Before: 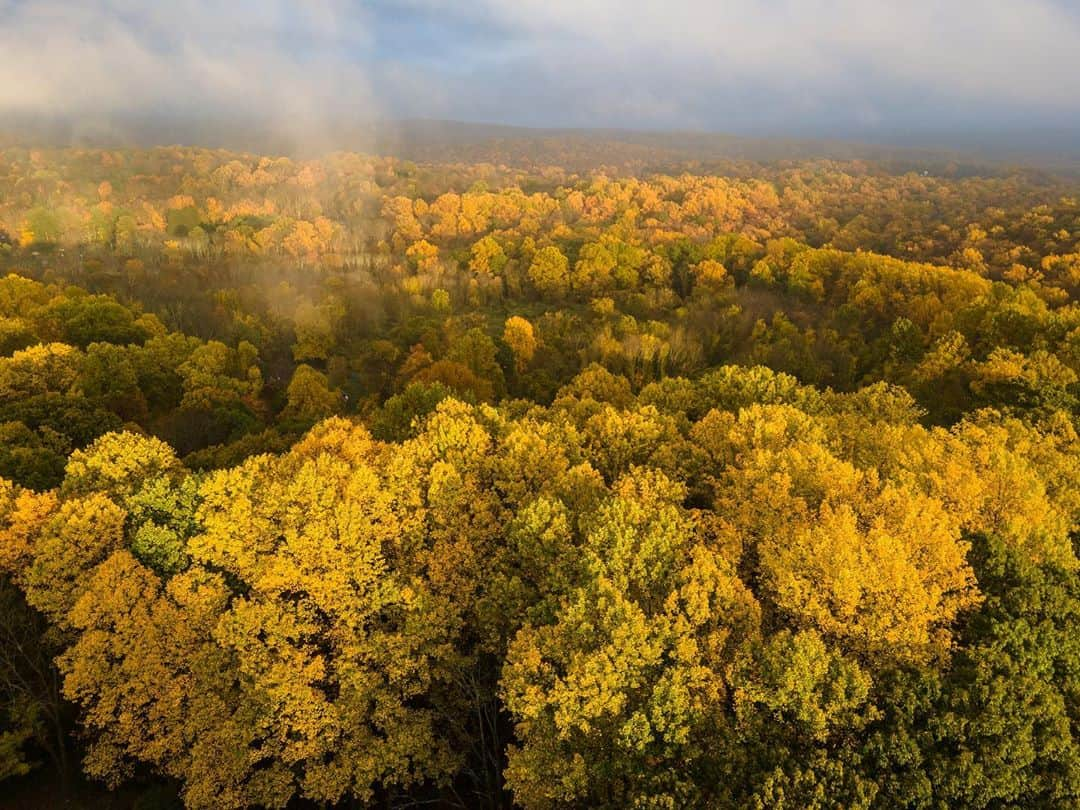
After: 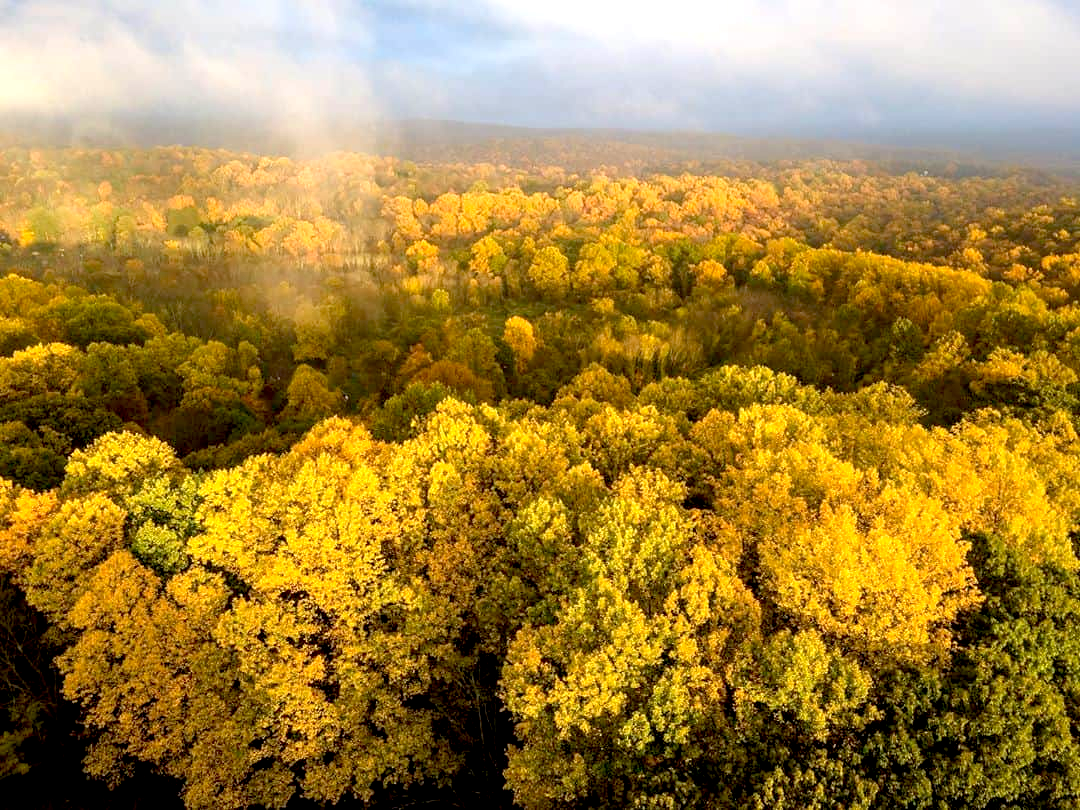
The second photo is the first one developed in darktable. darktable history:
exposure: black level correction 0.011, exposure 0.691 EV, compensate highlight preservation false
